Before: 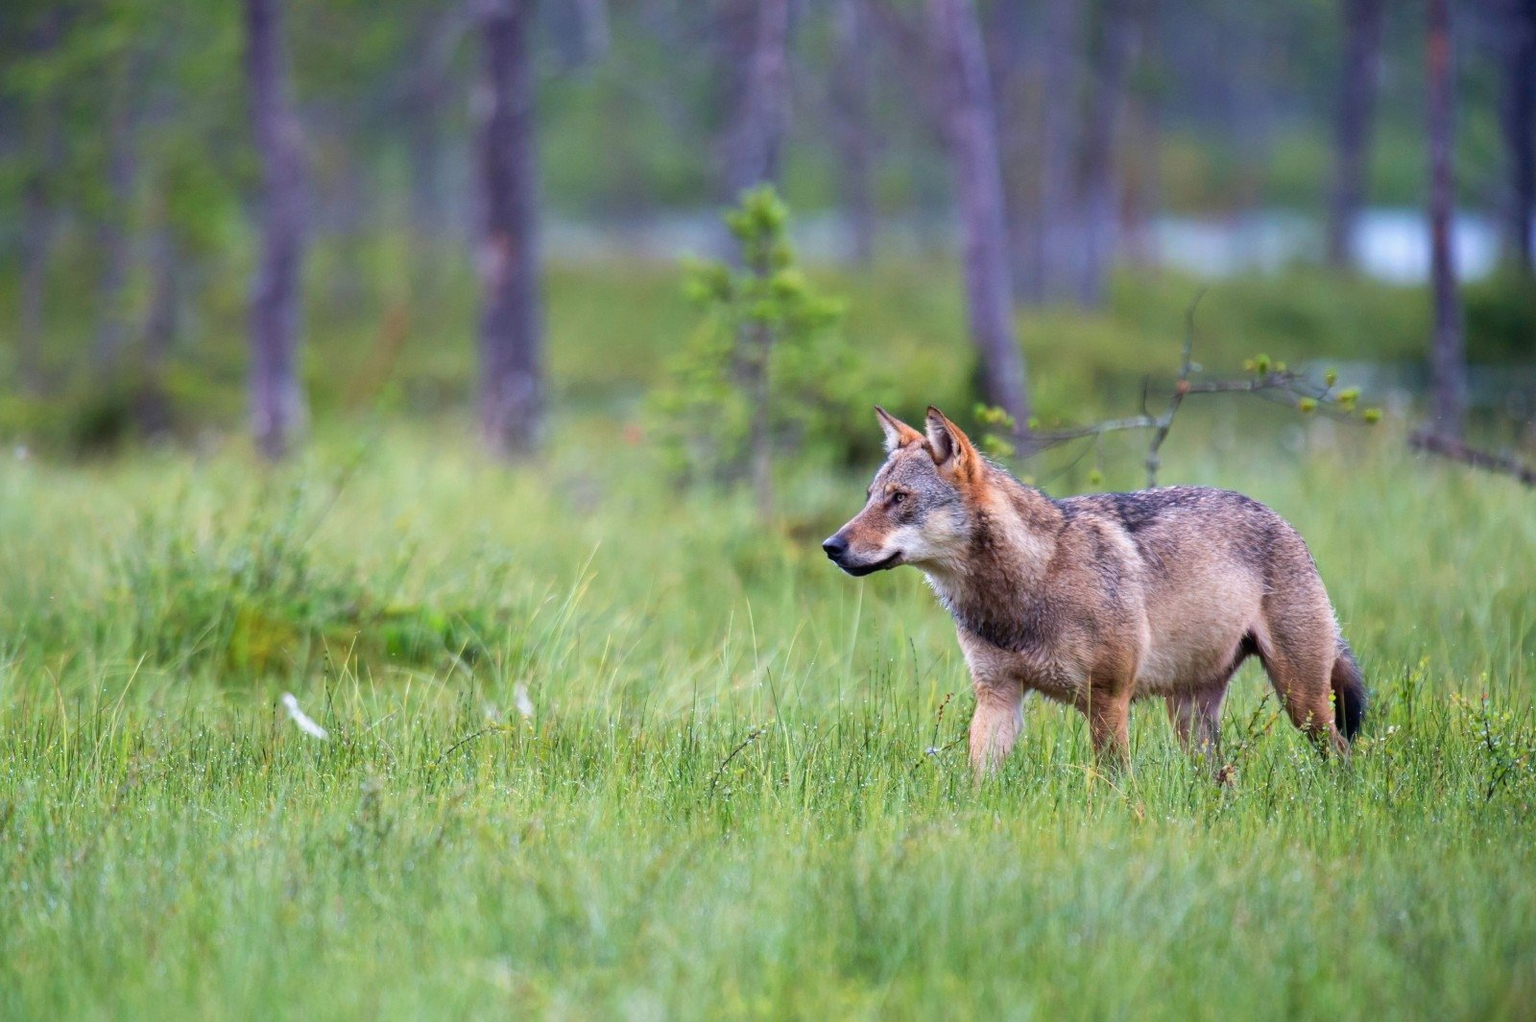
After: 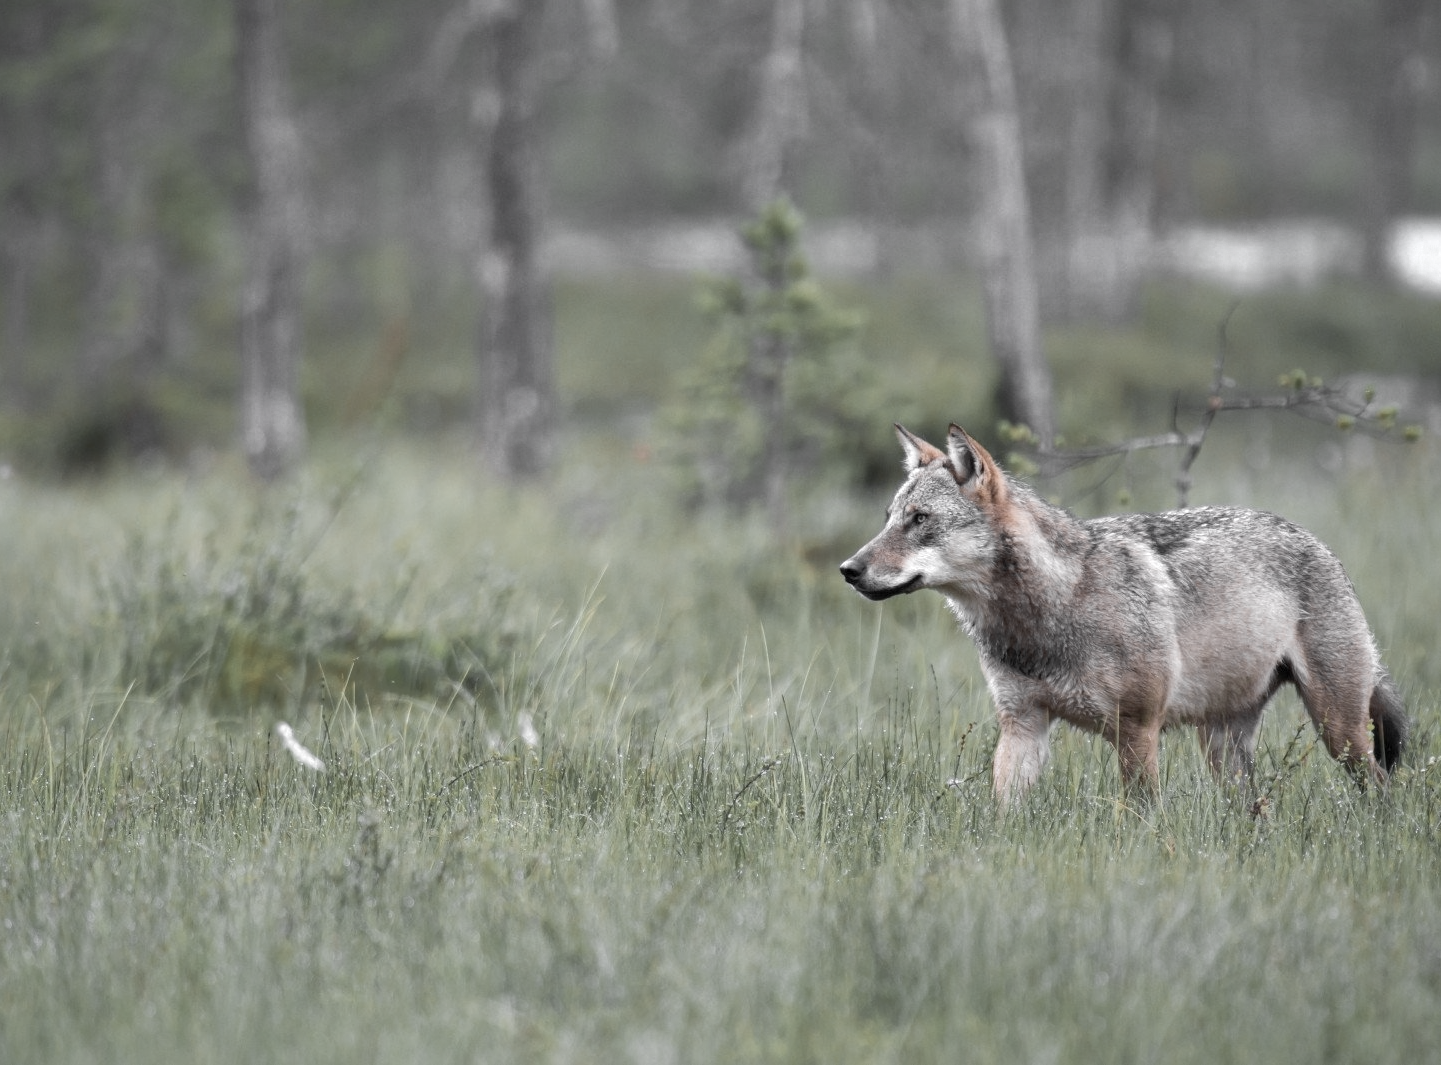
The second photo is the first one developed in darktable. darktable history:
shadows and highlights: on, module defaults
color zones: curves: ch0 [(0, 0.613) (0.01, 0.613) (0.245, 0.448) (0.498, 0.529) (0.642, 0.665) (0.879, 0.777) (0.99, 0.613)]; ch1 [(0, 0.035) (0.121, 0.189) (0.259, 0.197) (0.415, 0.061) (0.589, 0.022) (0.732, 0.022) (0.857, 0.026) (0.991, 0.053)]
crop and rotate: left 1.088%, right 8.807%
